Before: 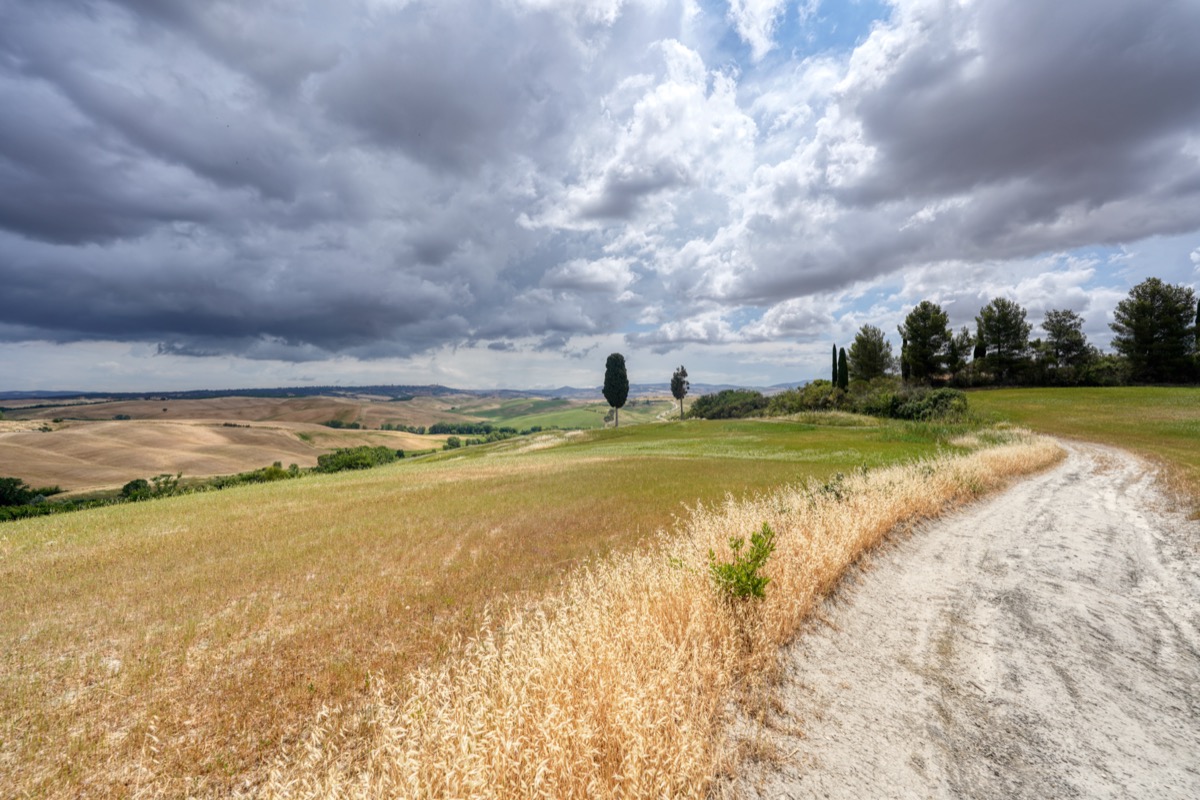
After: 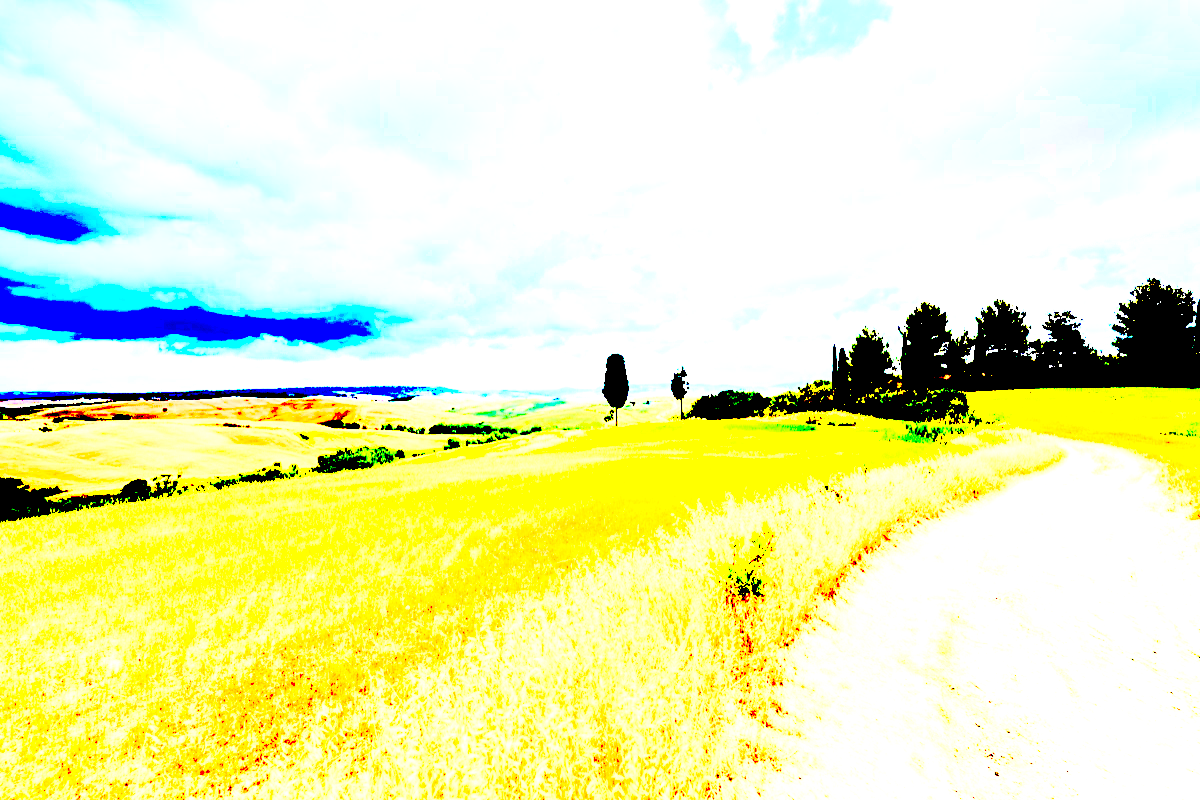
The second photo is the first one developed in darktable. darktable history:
exposure: black level correction 0.1, exposure 3 EV, compensate highlight preservation false
rgb curve: curves: ch0 [(0, 0) (0.21, 0.15) (0.24, 0.21) (0.5, 0.75) (0.75, 0.96) (0.89, 0.99) (1, 1)]; ch1 [(0, 0.02) (0.21, 0.13) (0.25, 0.2) (0.5, 0.67) (0.75, 0.9) (0.89, 0.97) (1, 1)]; ch2 [(0, 0.02) (0.21, 0.13) (0.25, 0.2) (0.5, 0.67) (0.75, 0.9) (0.89, 0.97) (1, 1)], compensate middle gray true
